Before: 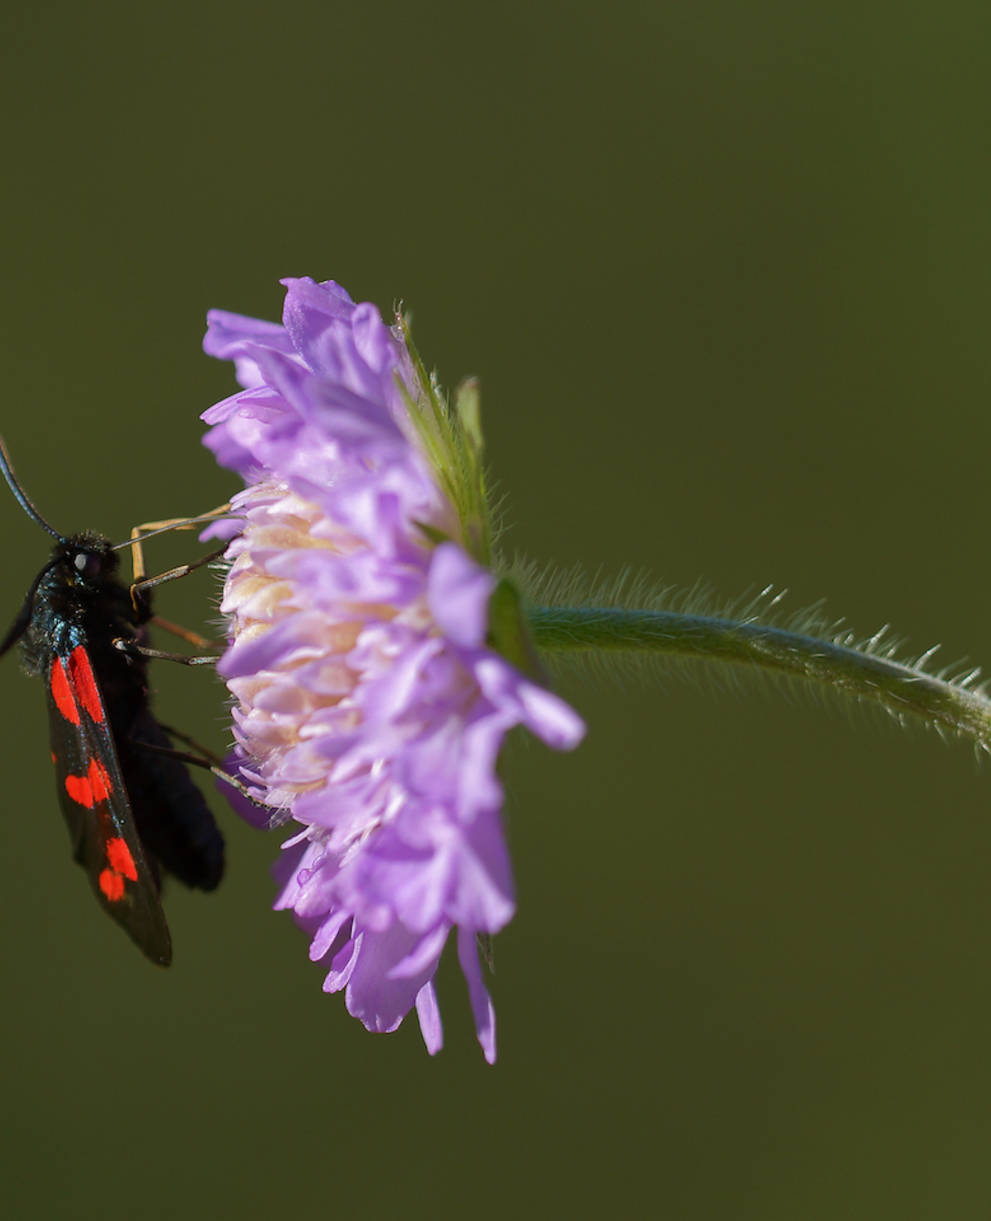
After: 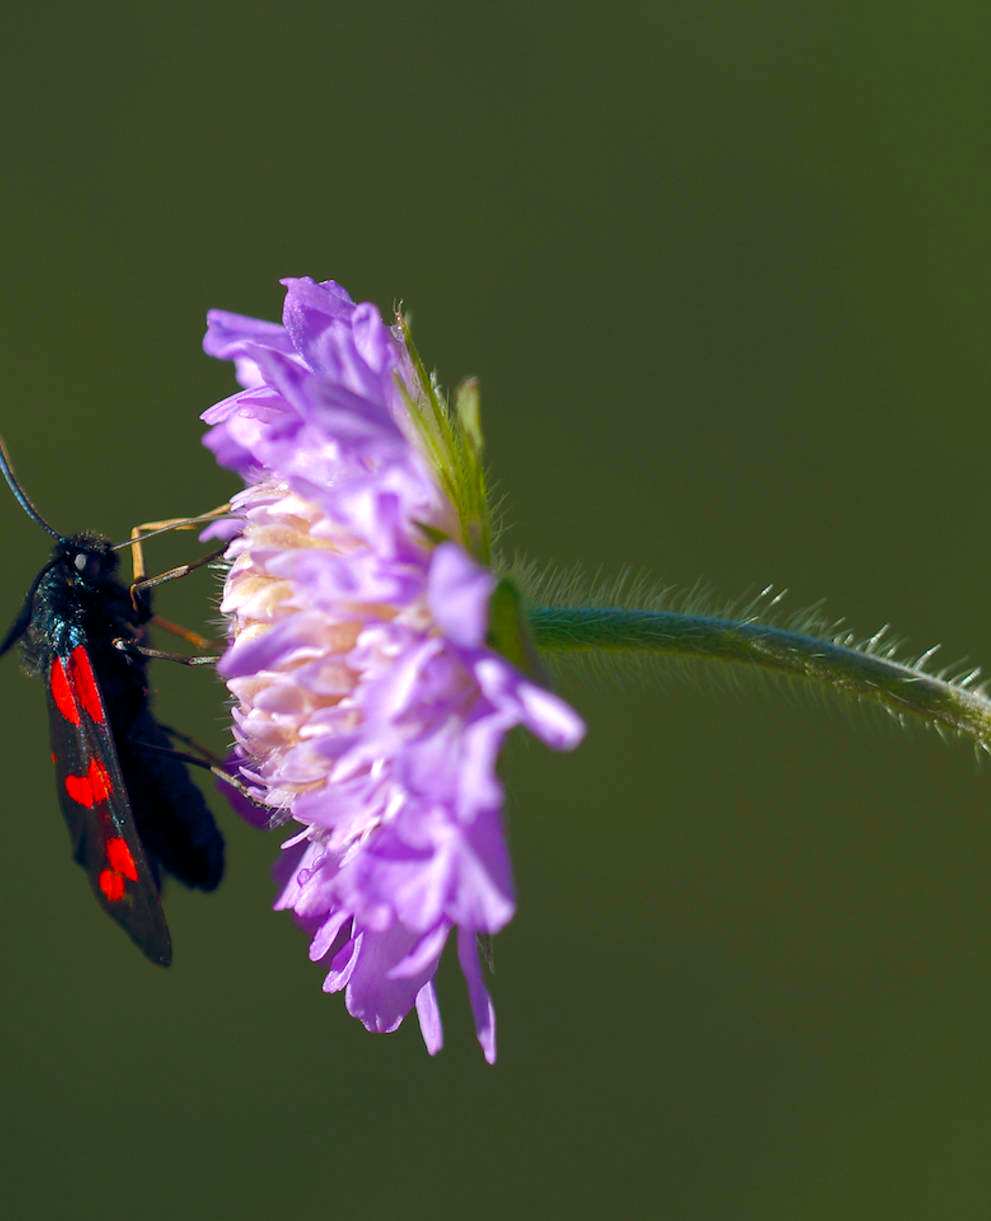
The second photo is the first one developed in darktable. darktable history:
color balance rgb: global offset › chroma 0.151%, global offset › hue 254.08°, perceptual saturation grading › global saturation 26.762%, perceptual saturation grading › highlights -28.683%, perceptual saturation grading › mid-tones 15.228%, perceptual saturation grading › shadows 34.406%, perceptual brilliance grading › highlights 11.271%
